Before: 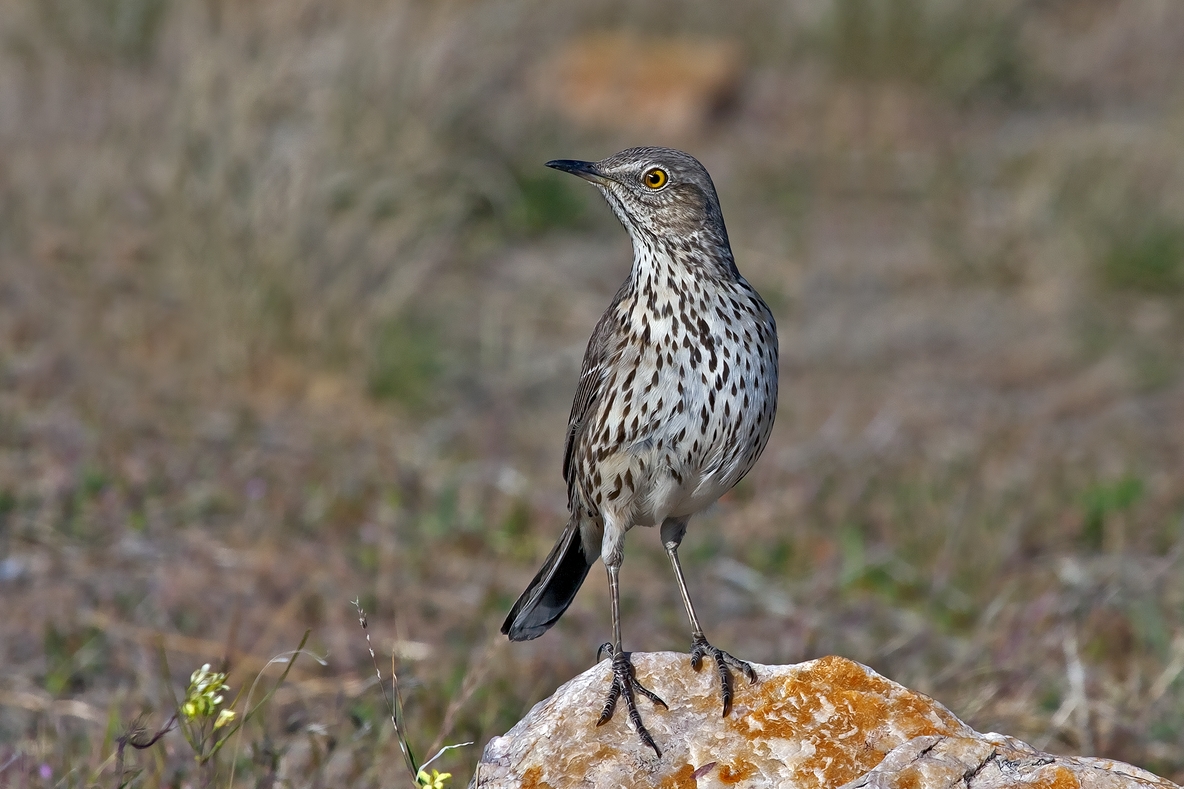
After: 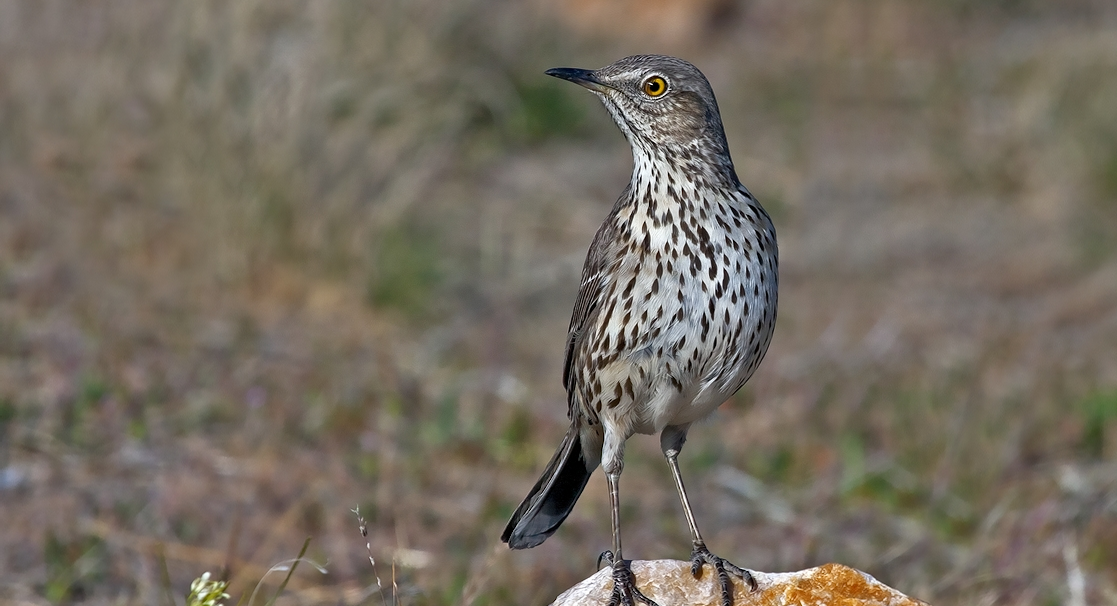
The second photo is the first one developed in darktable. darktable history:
crop and rotate: angle 0.063°, top 11.665%, right 5.479%, bottom 11.282%
shadows and highlights: shadows -1.64, highlights 38.69
